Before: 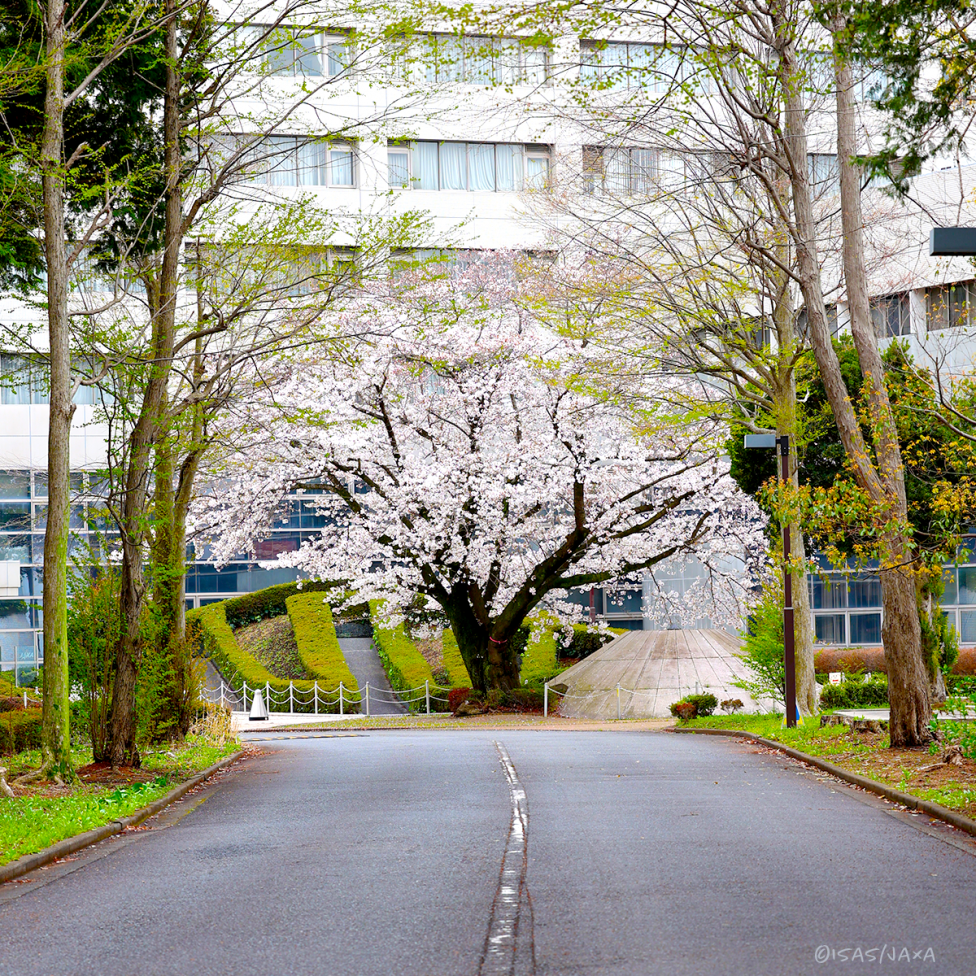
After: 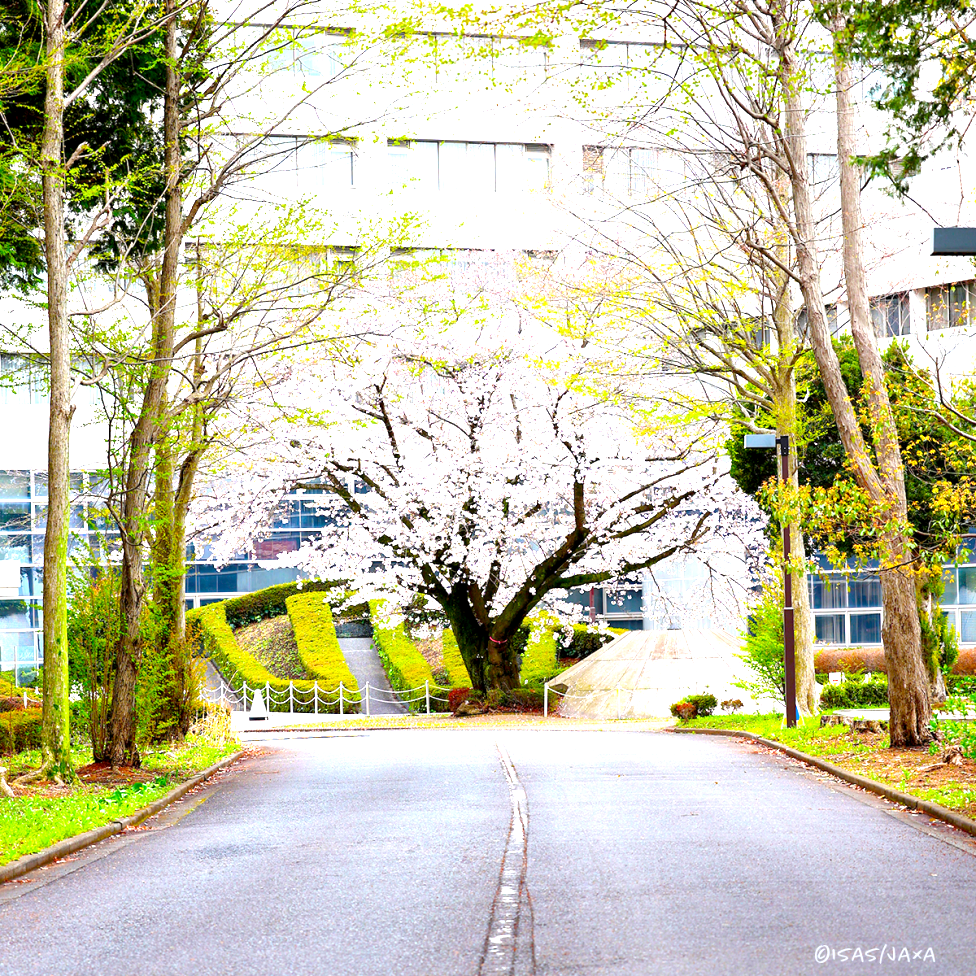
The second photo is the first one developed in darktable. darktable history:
exposure: exposure 1.216 EV, compensate exposure bias true, compensate highlight preservation false
